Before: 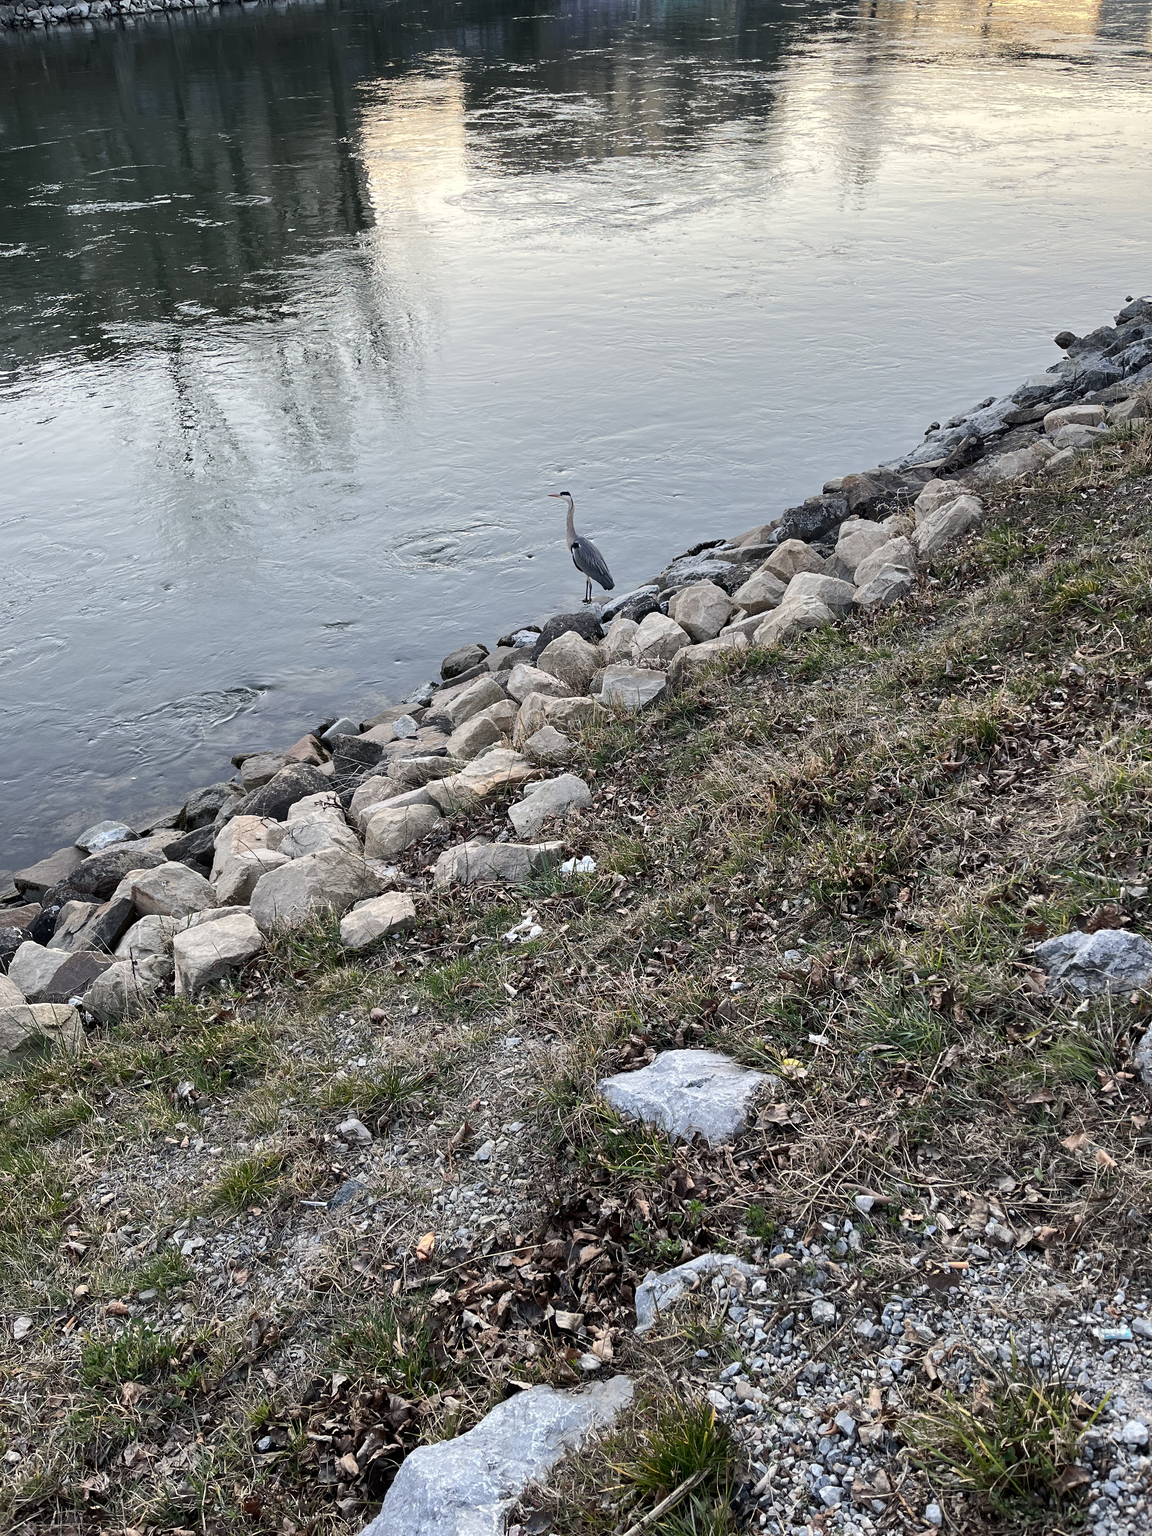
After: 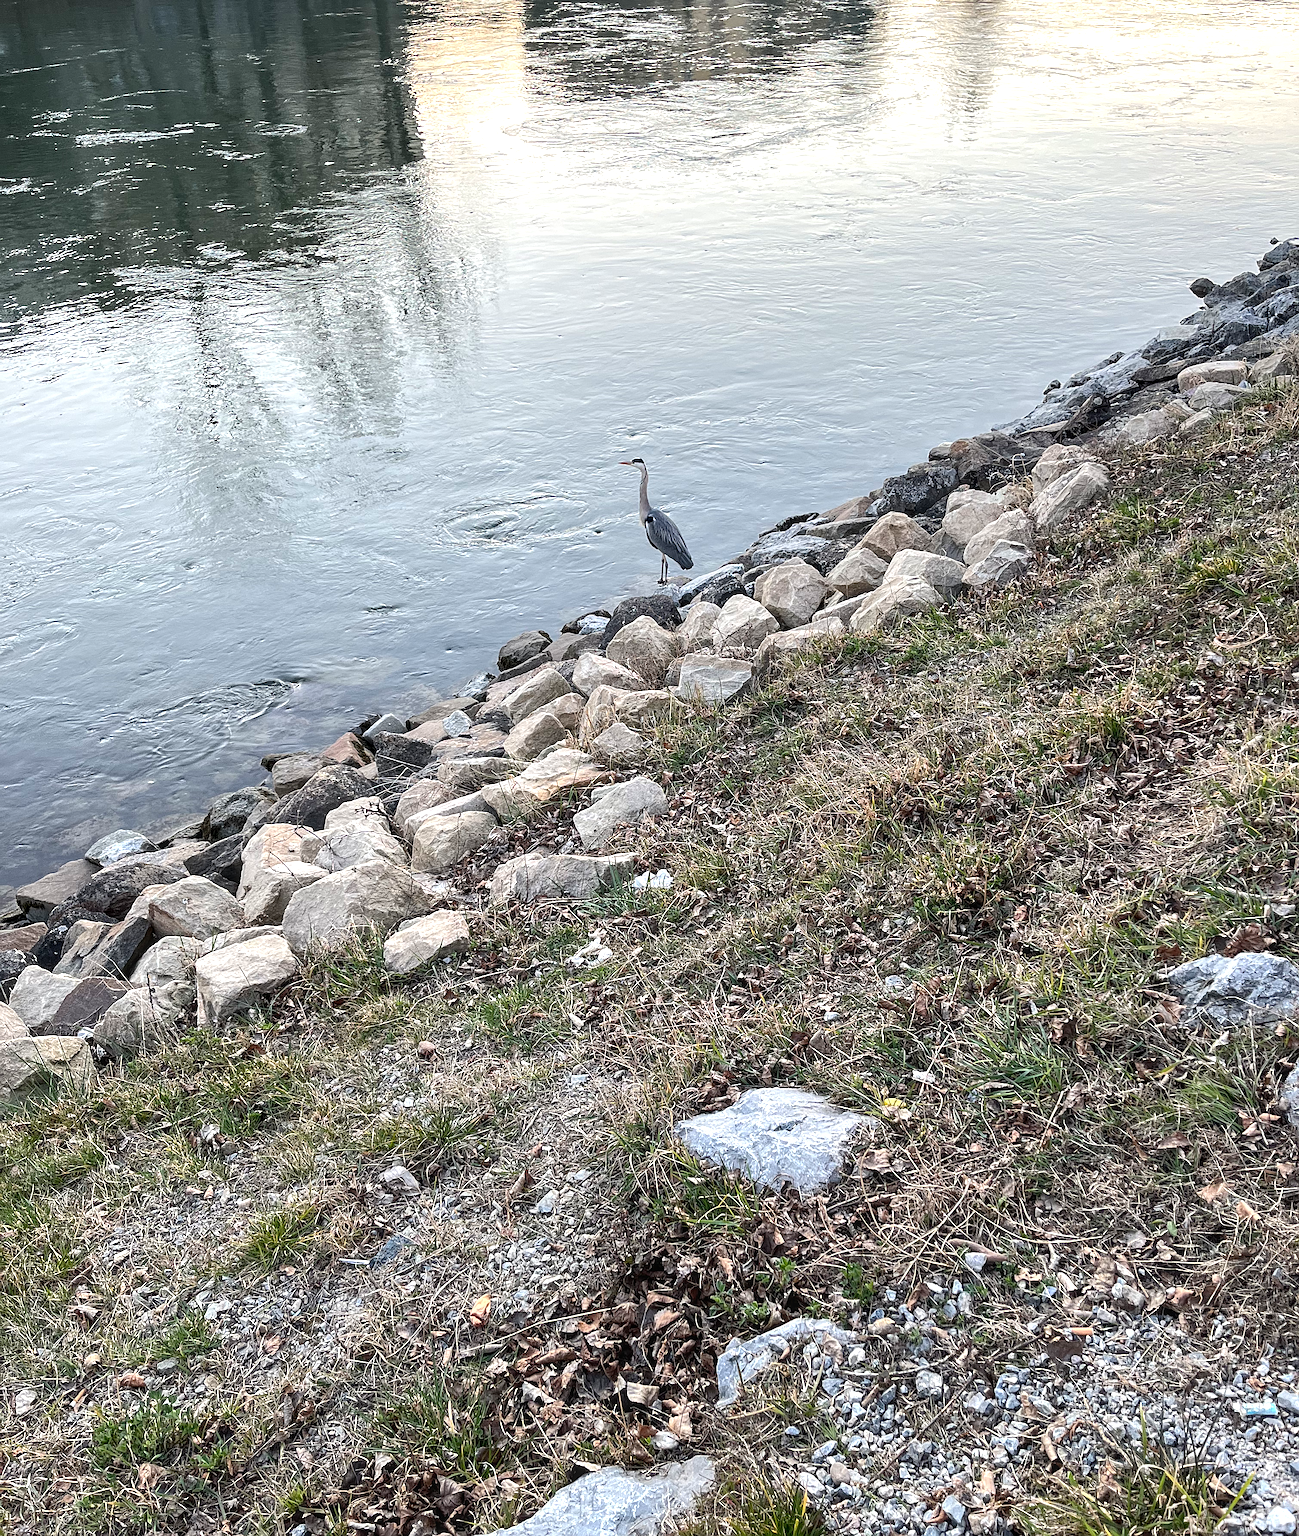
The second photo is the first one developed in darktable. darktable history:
sharpen: on, module defaults
crop and rotate: top 5.559%, bottom 5.783%
exposure: black level correction 0, exposure 0.498 EV, compensate highlight preservation false
local contrast: on, module defaults
